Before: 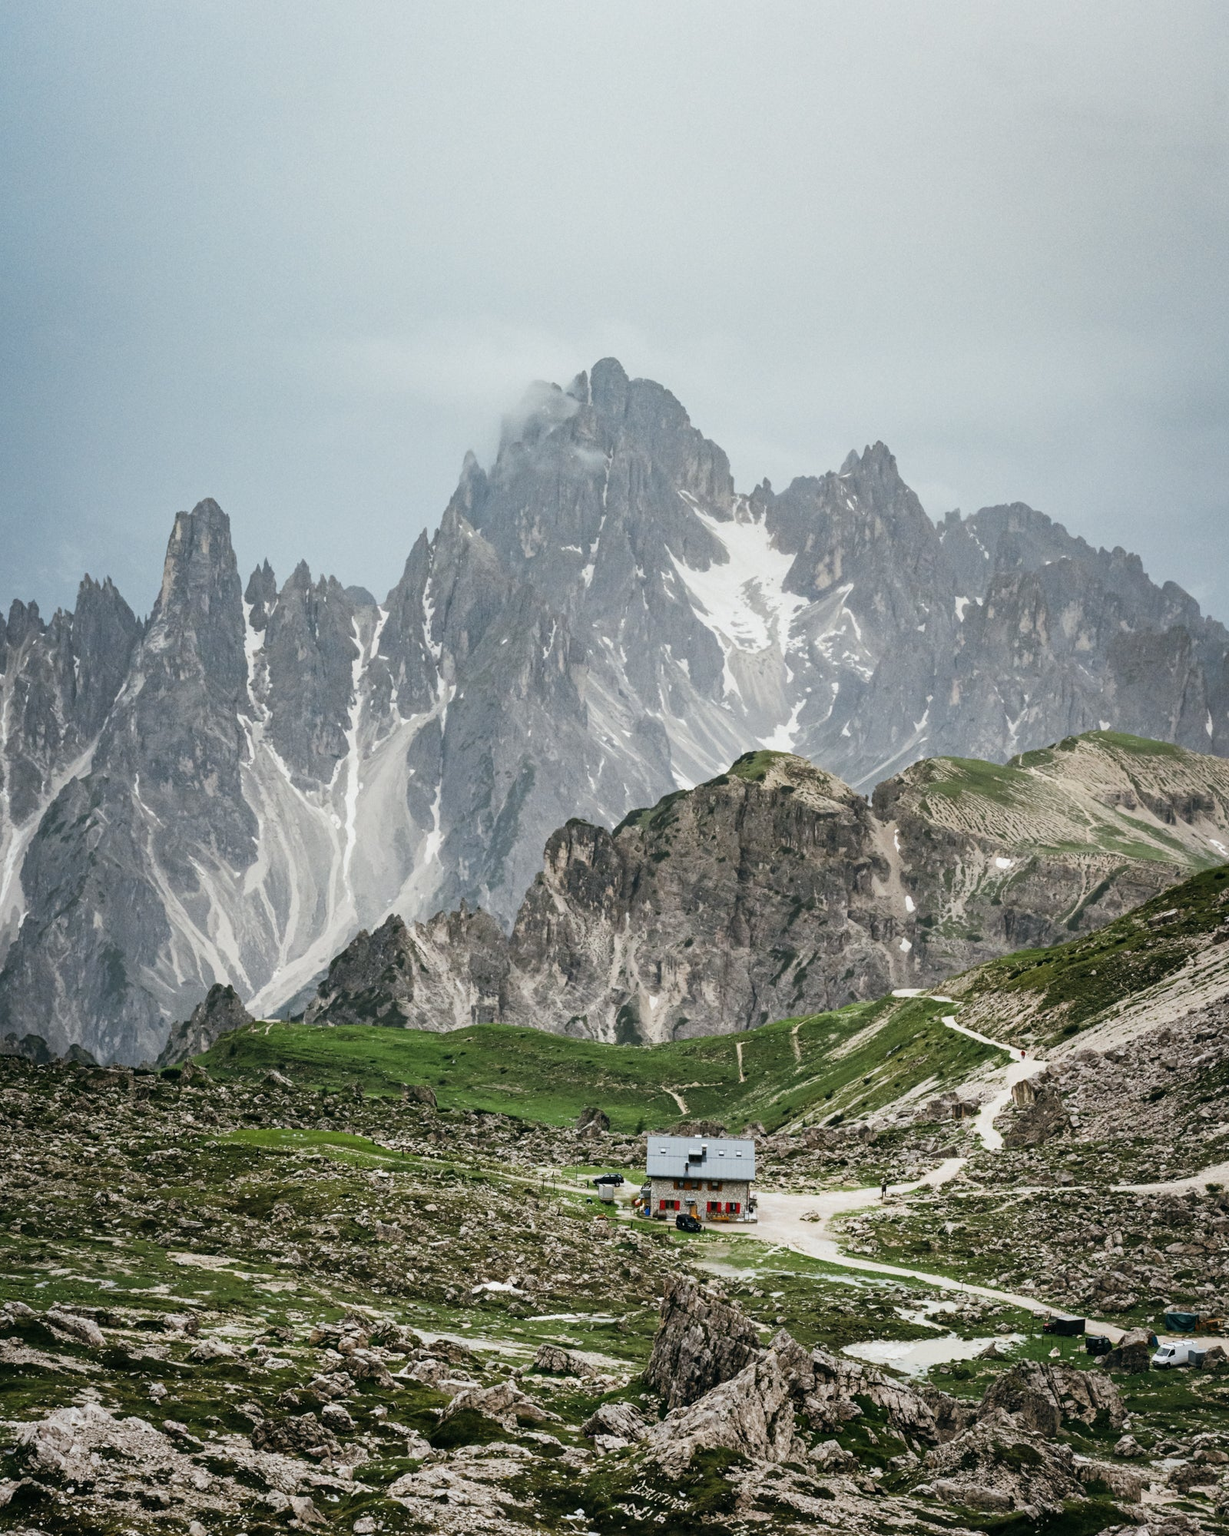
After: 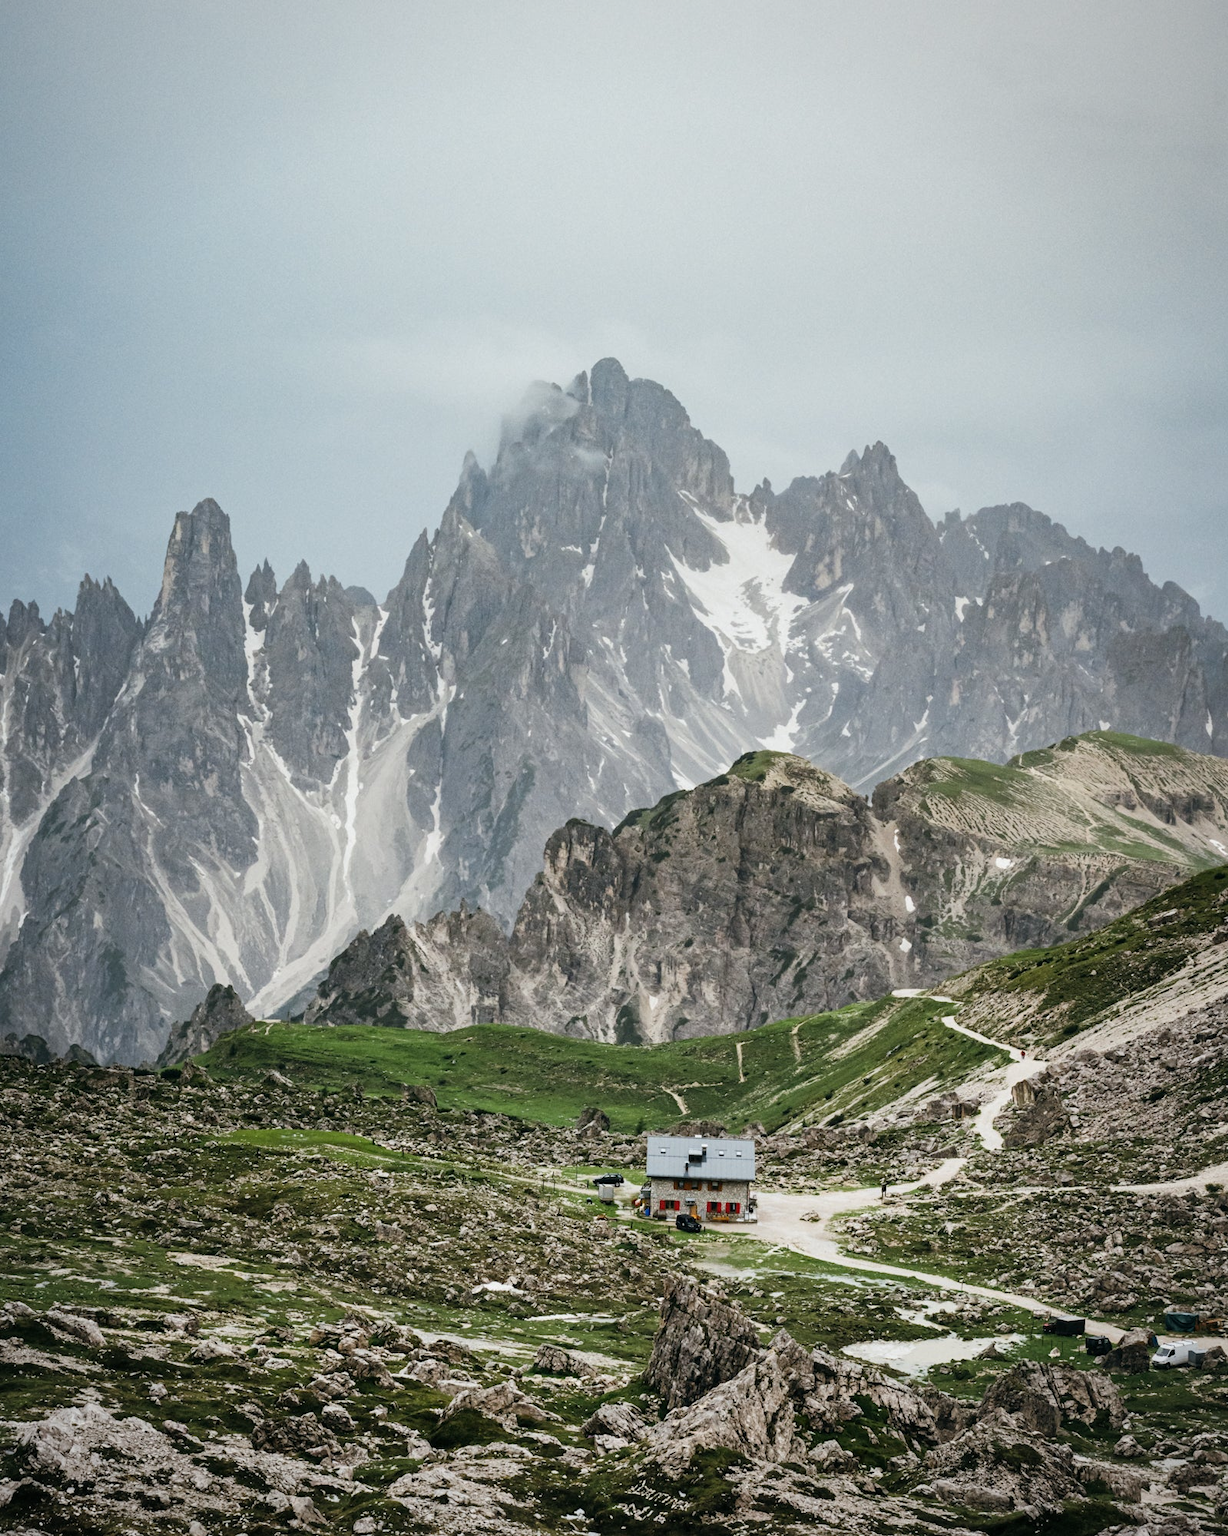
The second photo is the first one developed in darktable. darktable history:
vignetting: fall-off start 97.27%, fall-off radius 78.9%, width/height ratio 1.116
